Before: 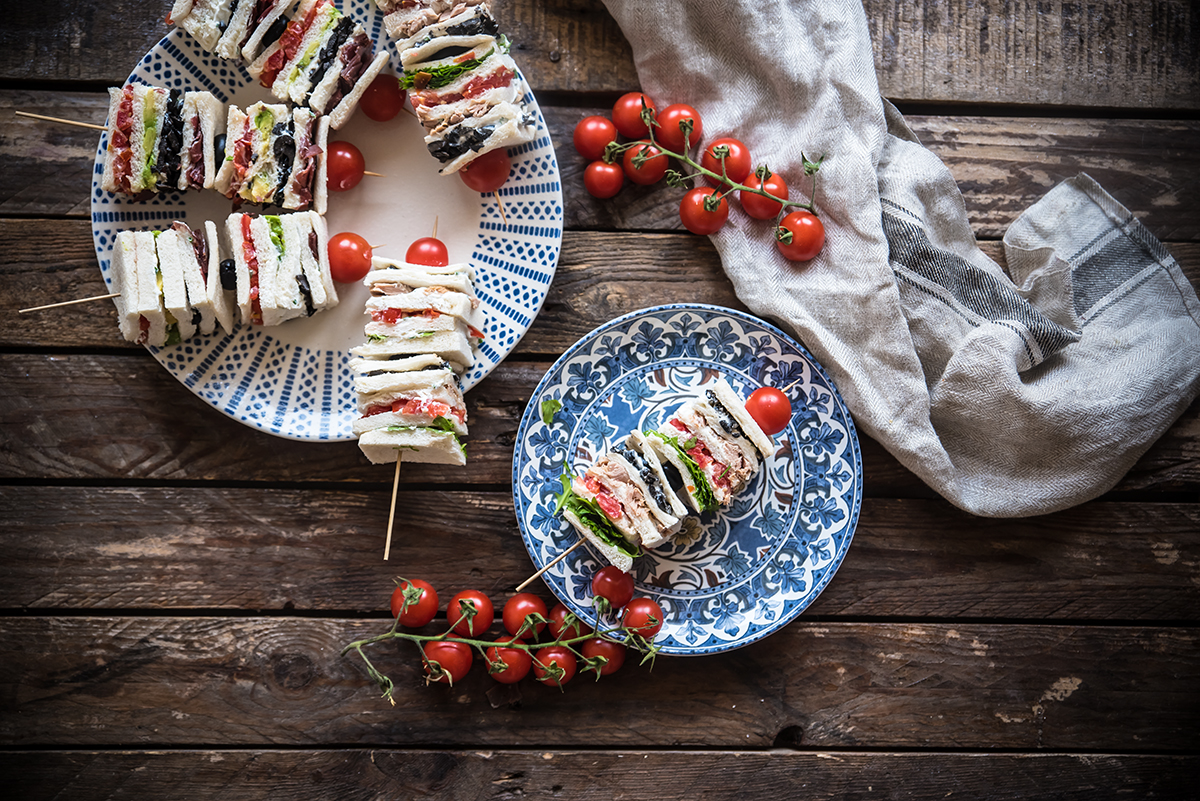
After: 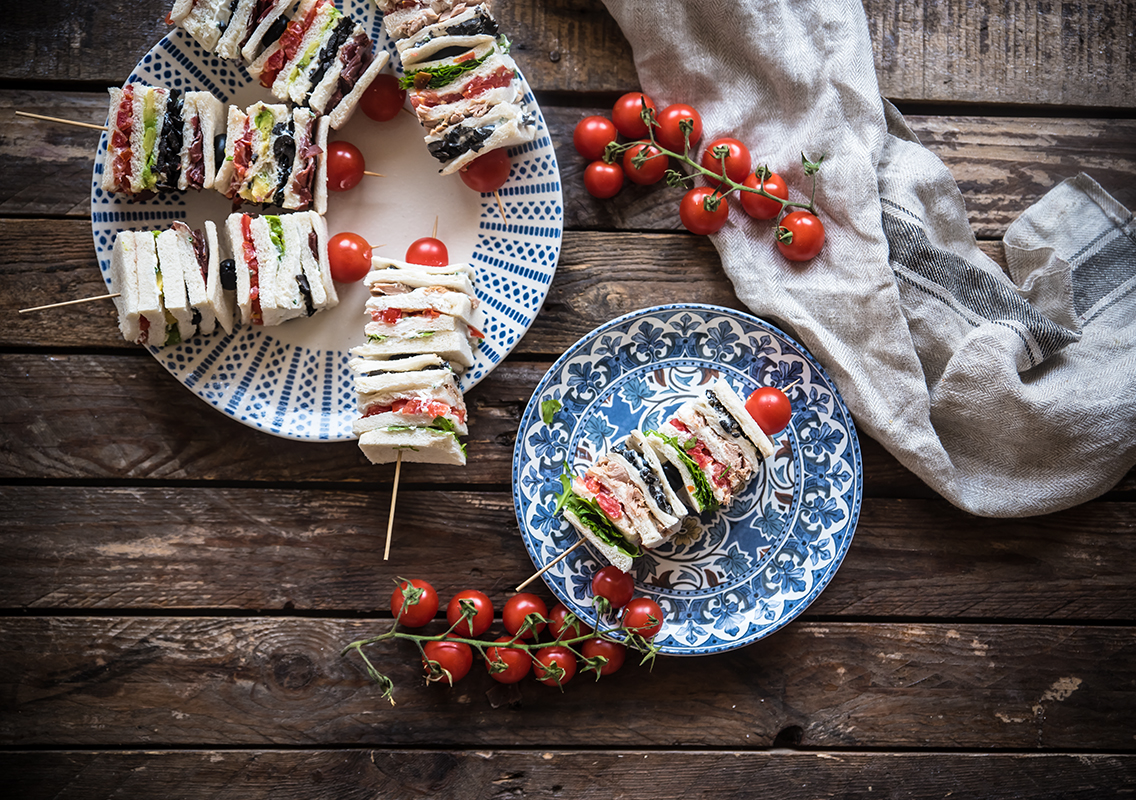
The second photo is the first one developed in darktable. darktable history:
crop and rotate: left 0%, right 5.306%
